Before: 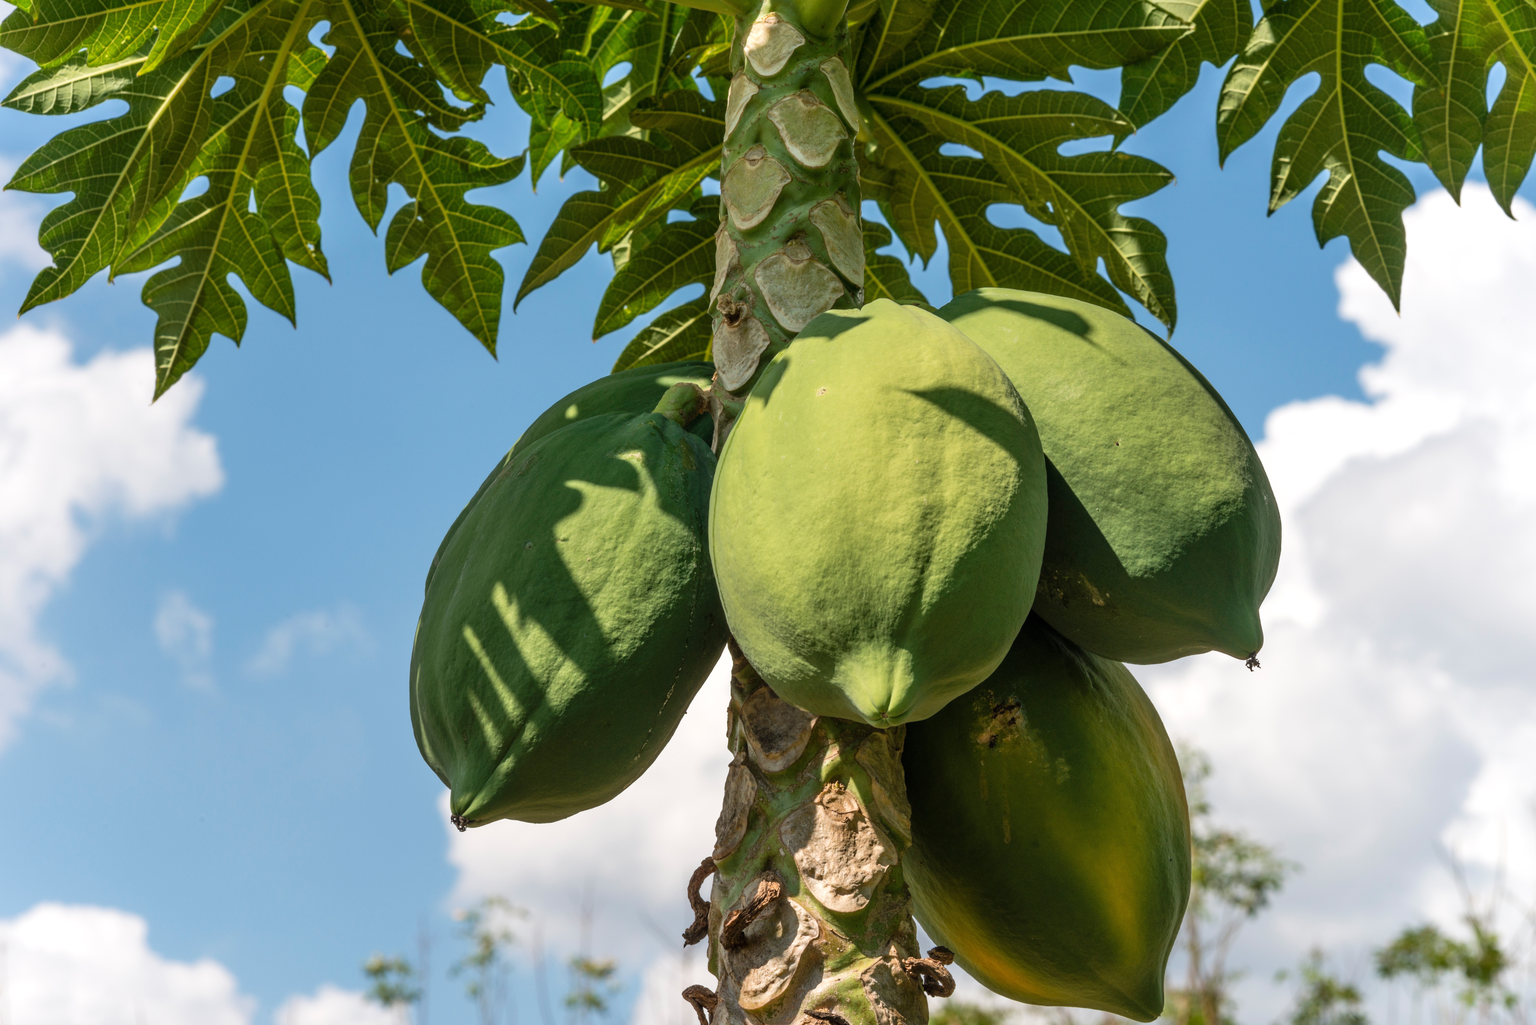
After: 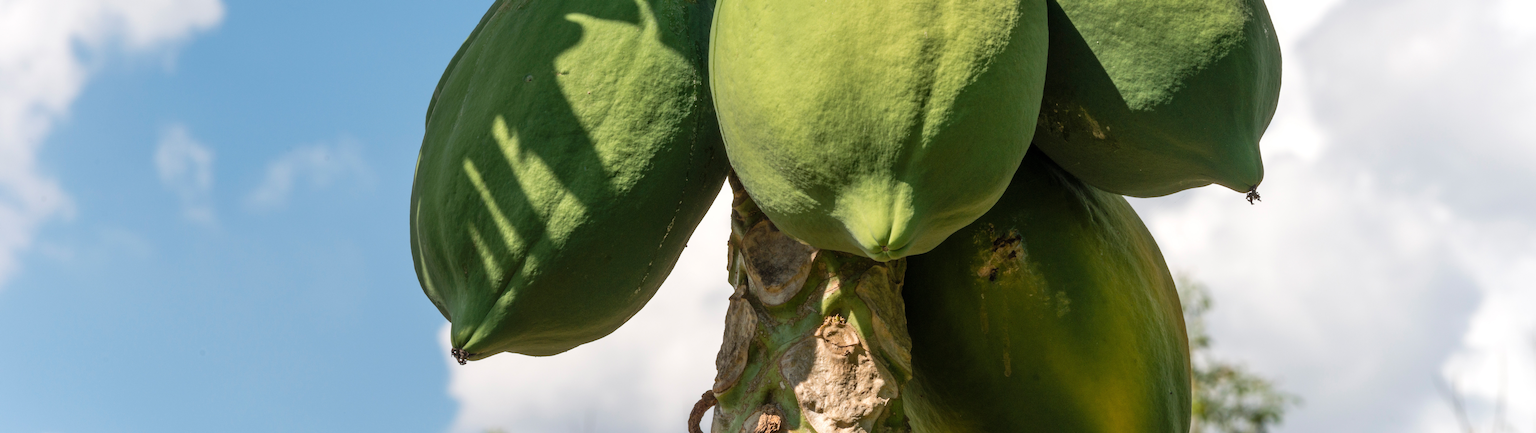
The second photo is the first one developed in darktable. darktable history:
crop: top 45.585%, bottom 12.169%
